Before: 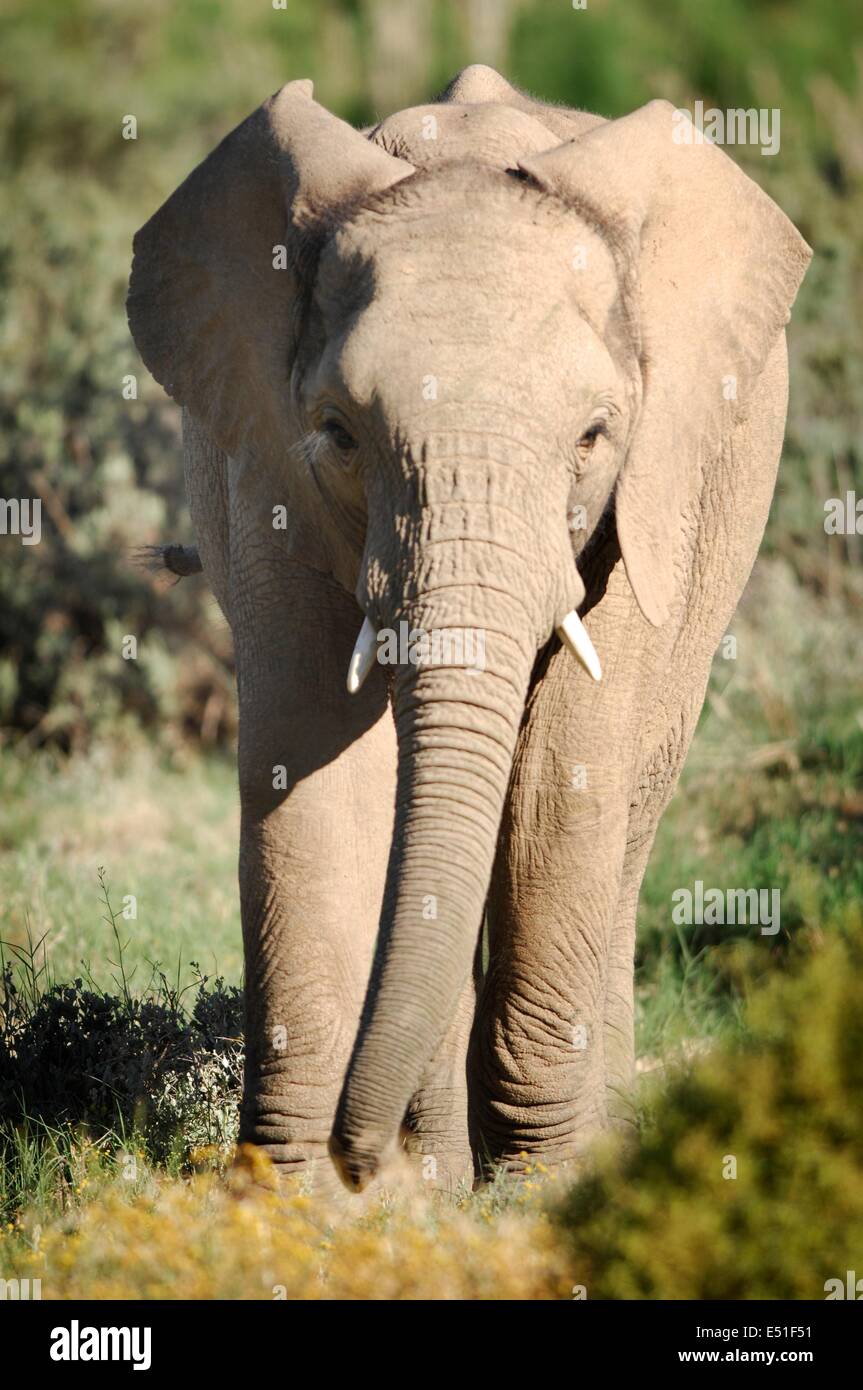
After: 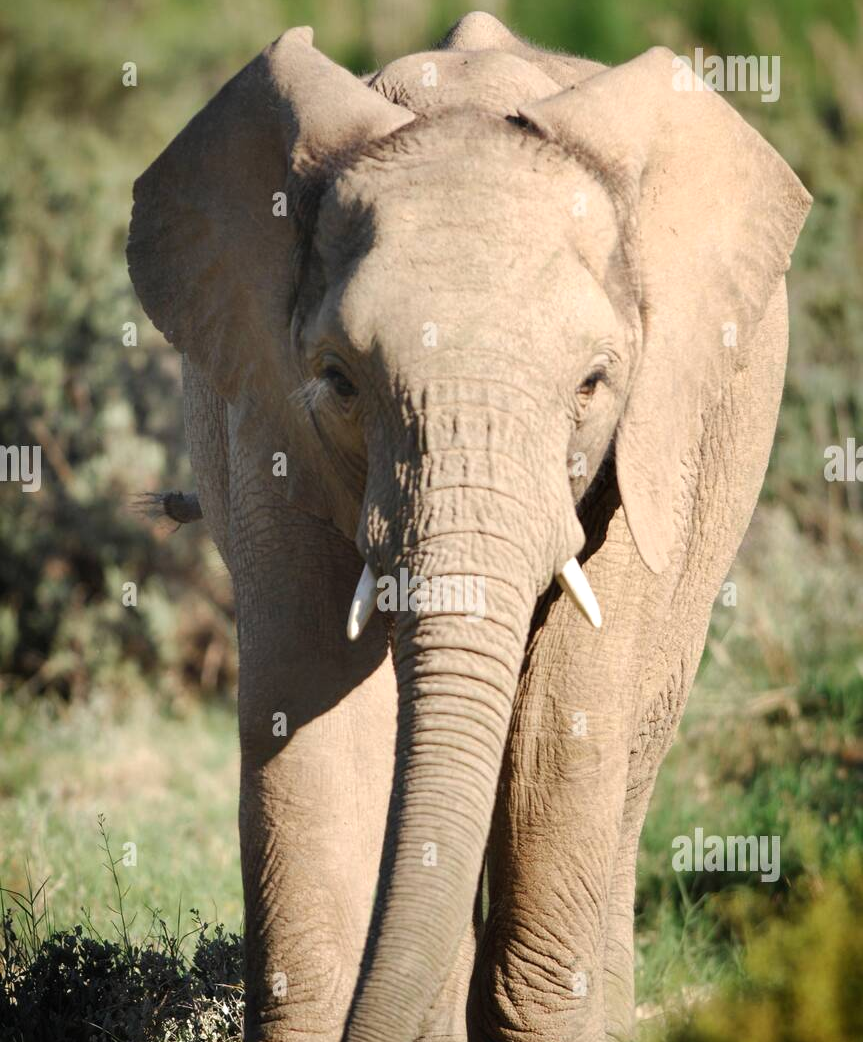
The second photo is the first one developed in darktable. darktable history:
crop: top 3.857%, bottom 21.132%
exposure: black level correction -0.001, exposure 0.08 EV, compensate highlight preservation false
